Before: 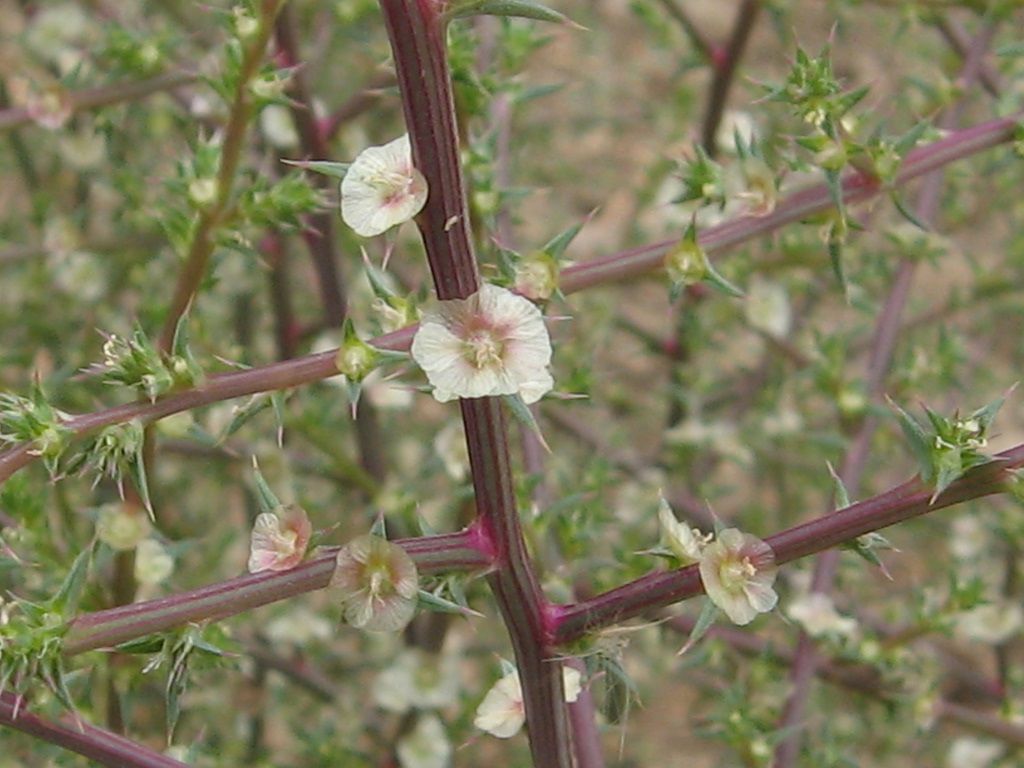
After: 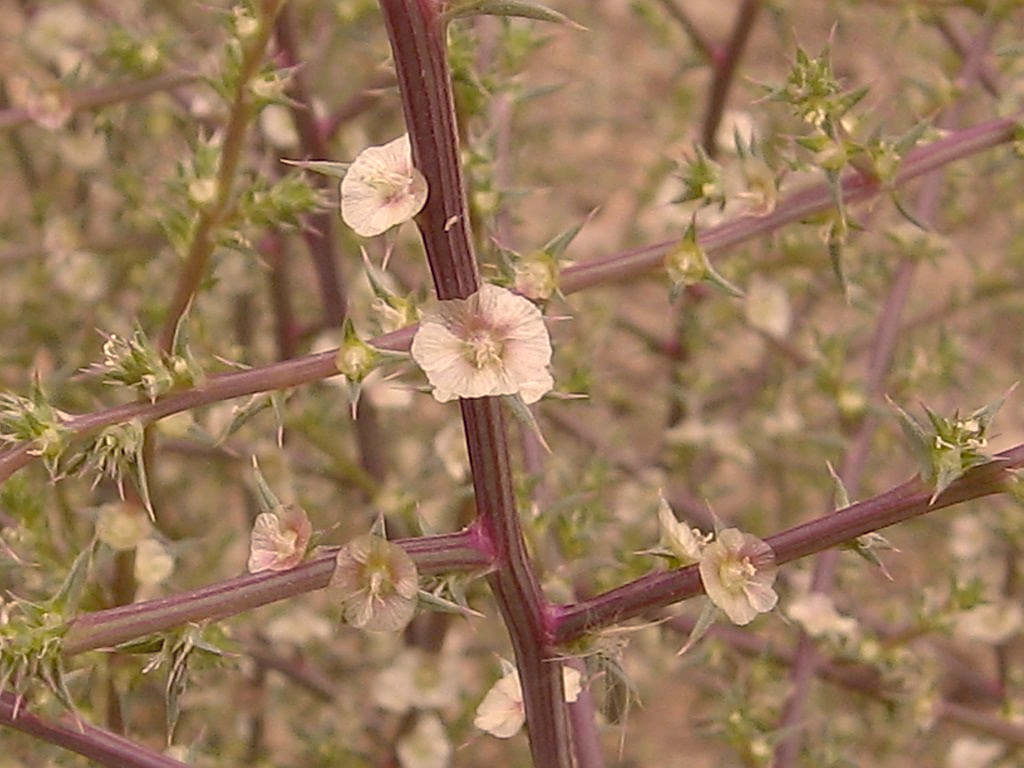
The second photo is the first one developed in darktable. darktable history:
sharpen: on, module defaults
tone equalizer: on, module defaults
color correction: highlights a* 19.59, highlights b* 27.49, shadows a* 3.46, shadows b* -17.28, saturation 0.73
color balance: lift [1, 1.011, 0.999, 0.989], gamma [1.109, 1.045, 1.039, 0.955], gain [0.917, 0.936, 0.952, 1.064], contrast 2.32%, contrast fulcrum 19%, output saturation 101%
